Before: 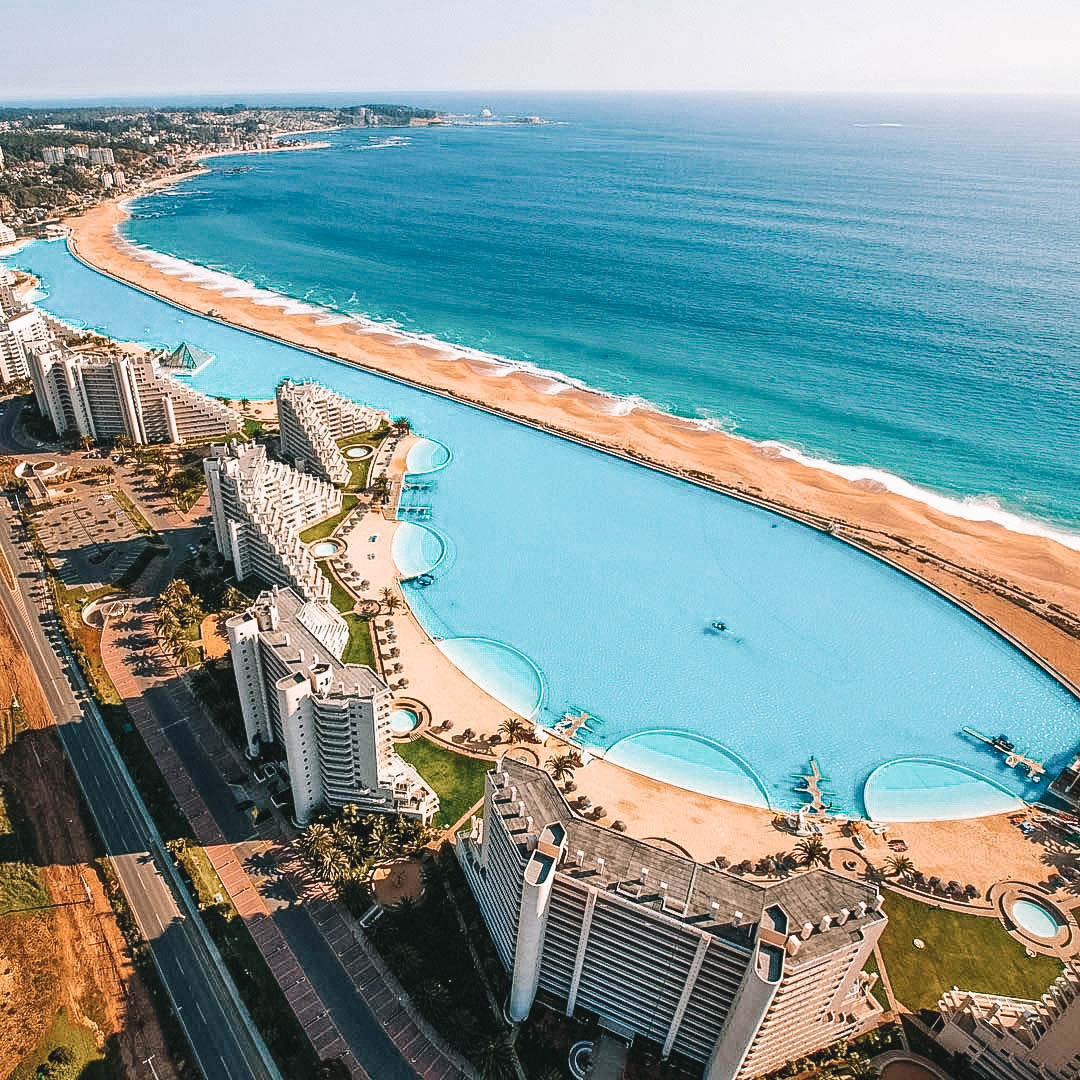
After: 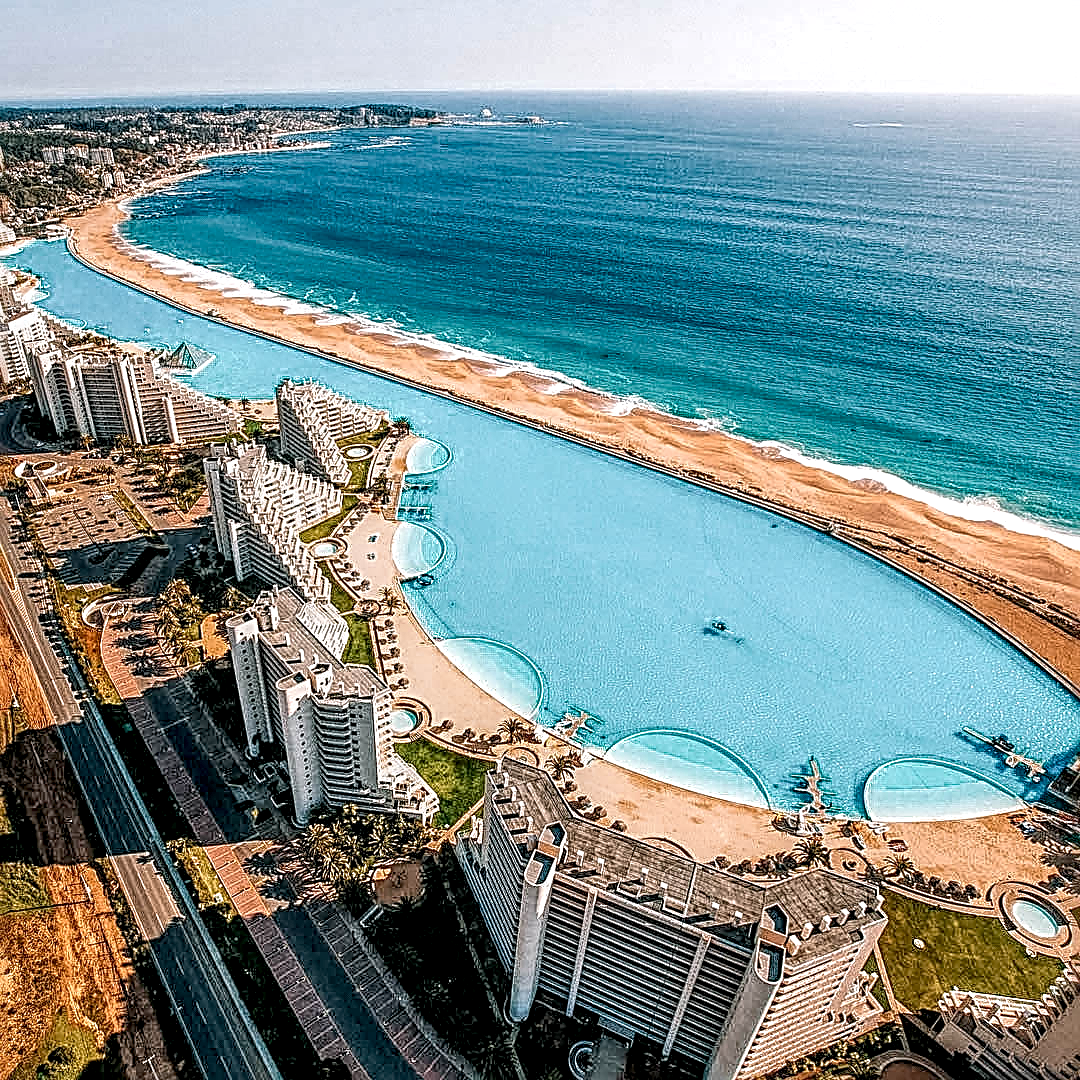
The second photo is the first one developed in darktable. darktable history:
local contrast: highlights 2%, shadows 6%, detail 182%
sharpen: radius 3.012, amount 0.768
exposure: black level correction 0.01, exposure 0.007 EV, compensate highlight preservation false
